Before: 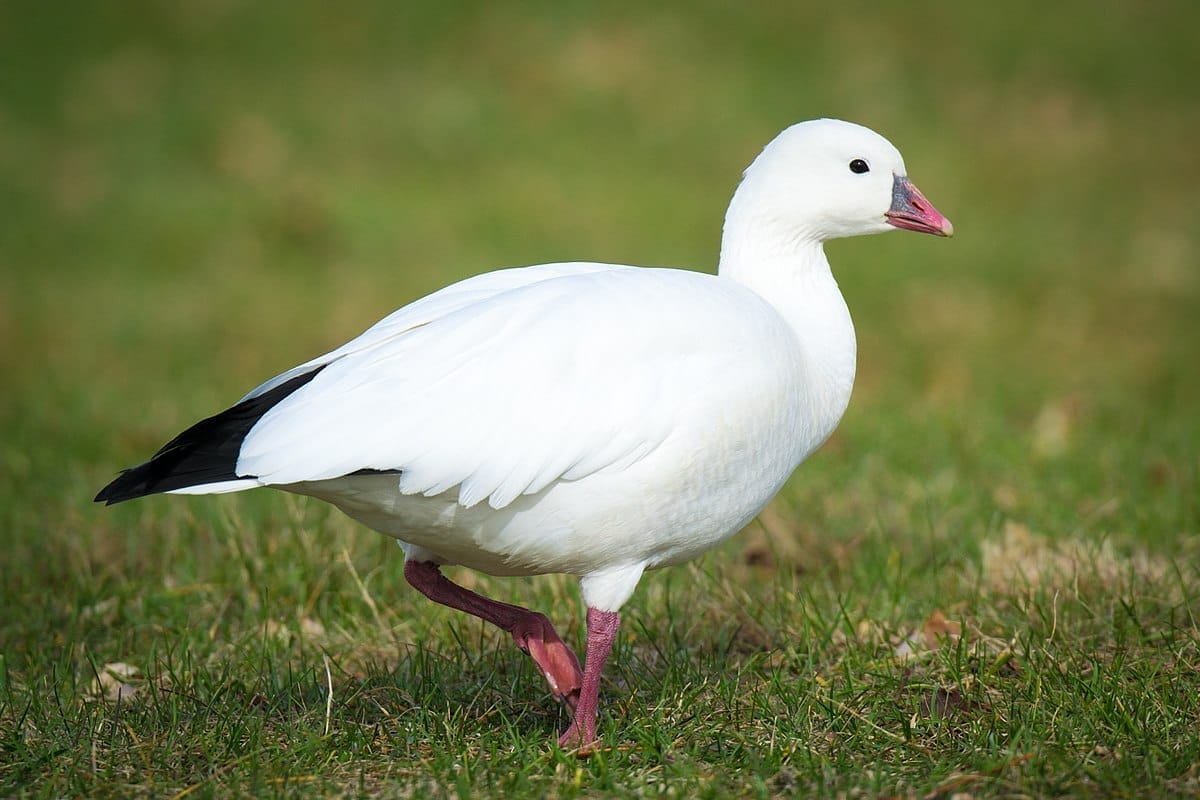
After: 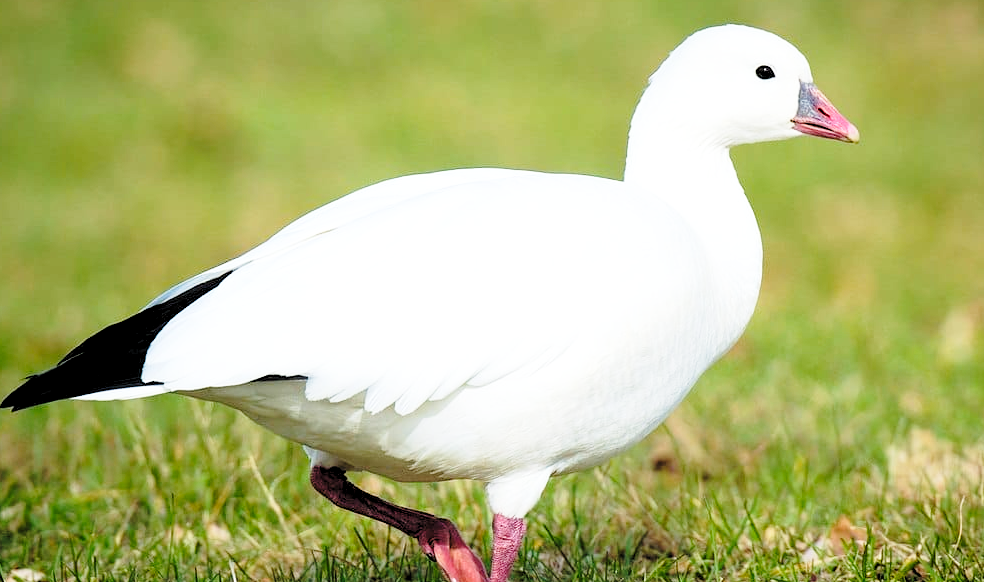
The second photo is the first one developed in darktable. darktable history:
exposure: exposure -0.04 EV, compensate highlight preservation false
crop: left 7.856%, top 11.836%, right 10.12%, bottom 15.387%
rgb levels: levels [[0.013, 0.434, 0.89], [0, 0.5, 1], [0, 0.5, 1]]
base curve: curves: ch0 [(0, 0) (0.028, 0.03) (0.121, 0.232) (0.46, 0.748) (0.859, 0.968) (1, 1)], preserve colors none
